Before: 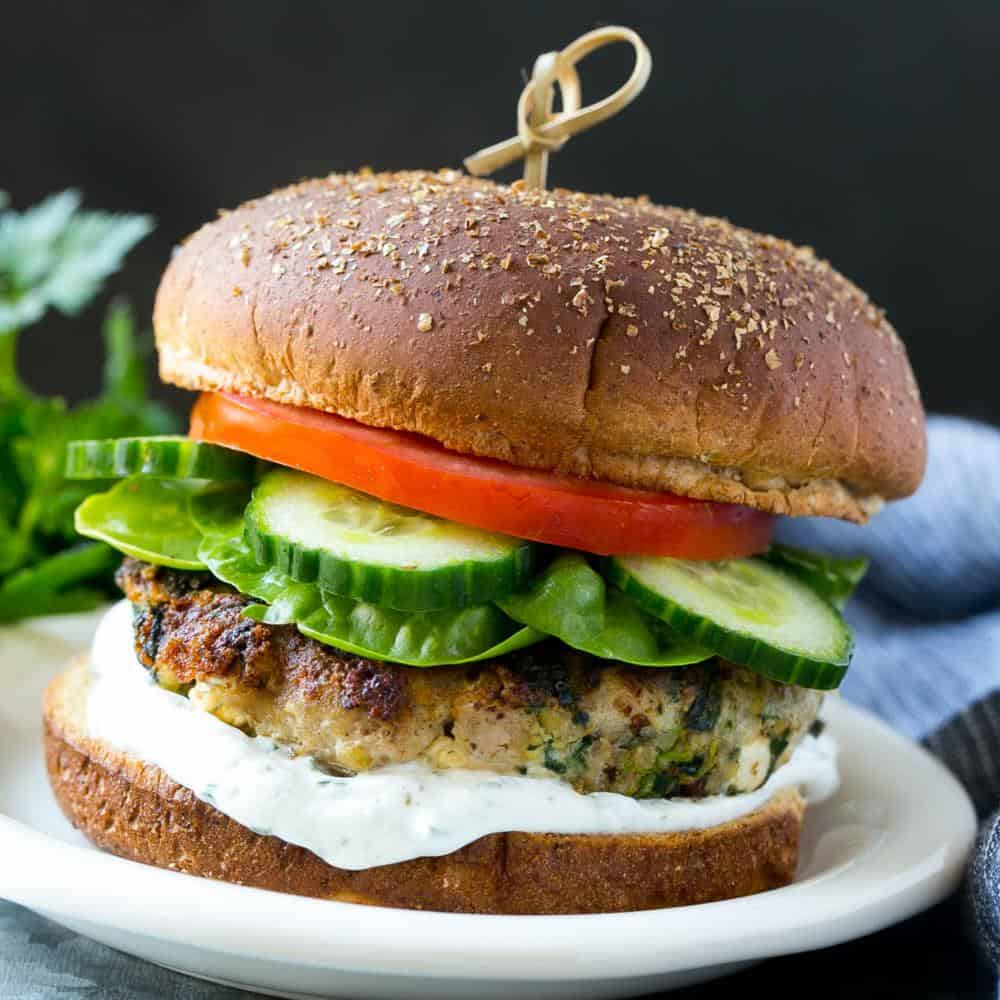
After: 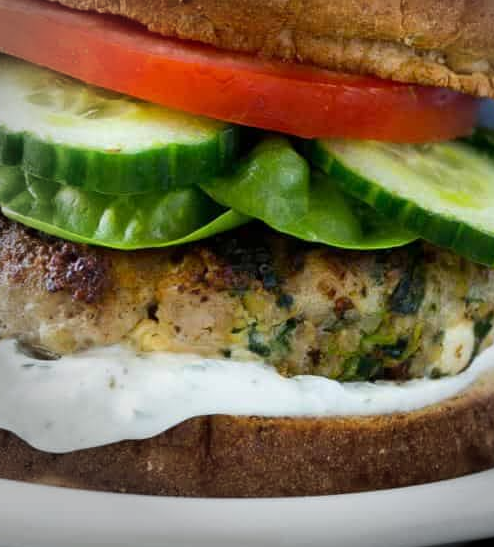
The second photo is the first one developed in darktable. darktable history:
crop: left 29.672%, top 41.786%, right 20.851%, bottom 3.487%
vignetting: fall-off start 73.57%, center (0.22, -0.235)
